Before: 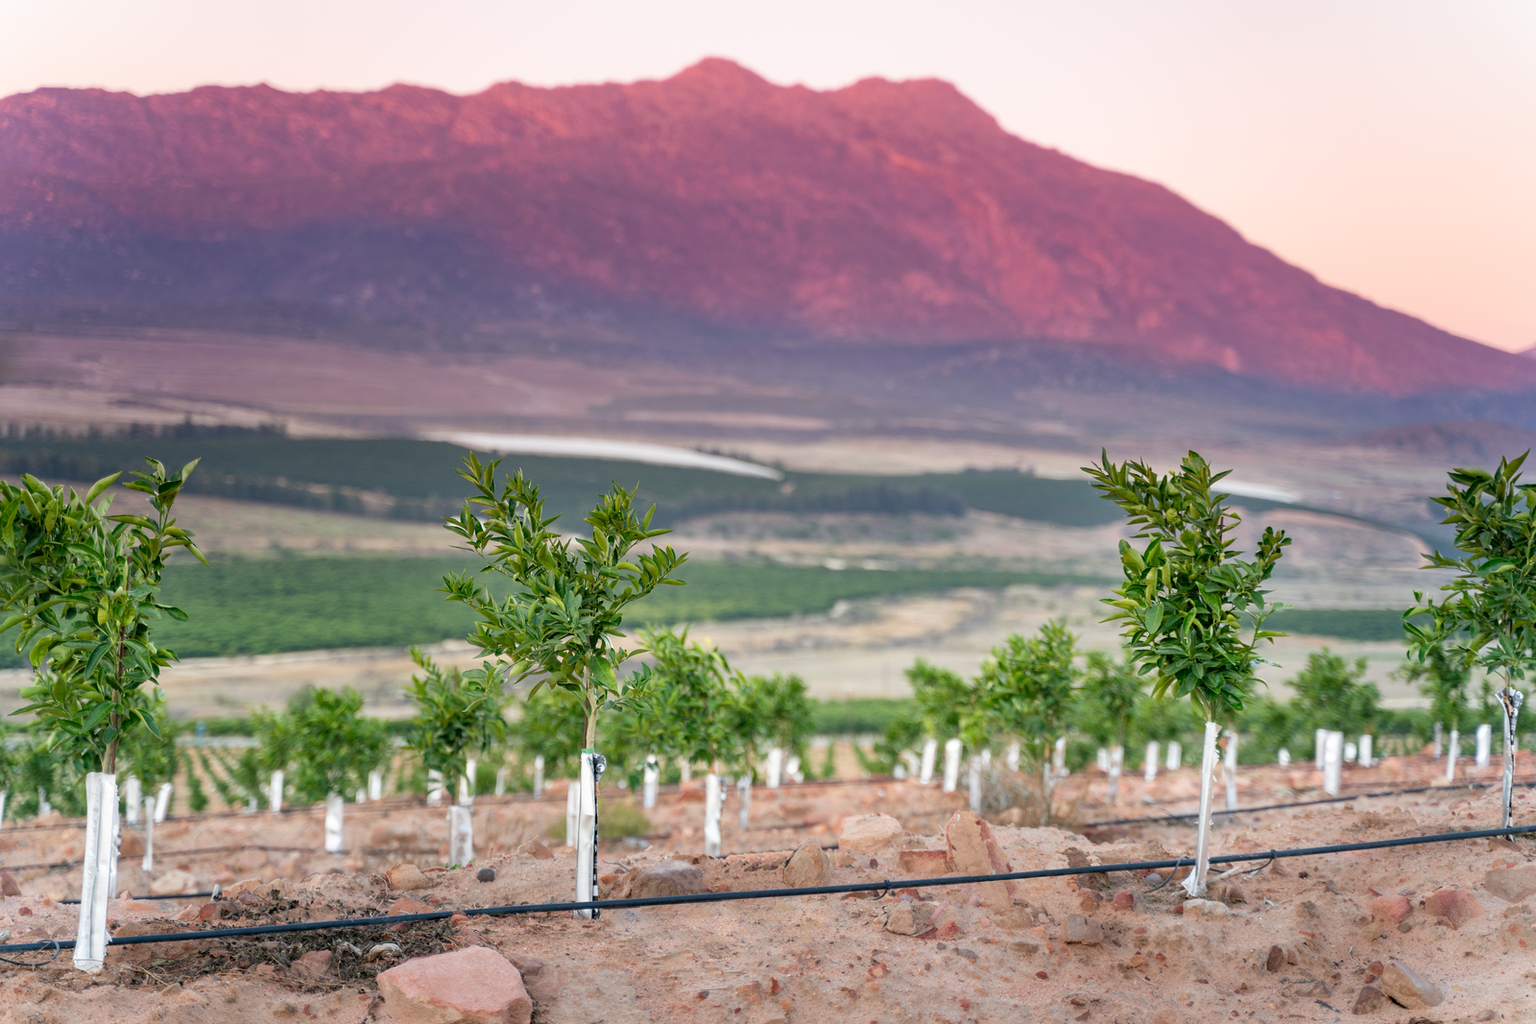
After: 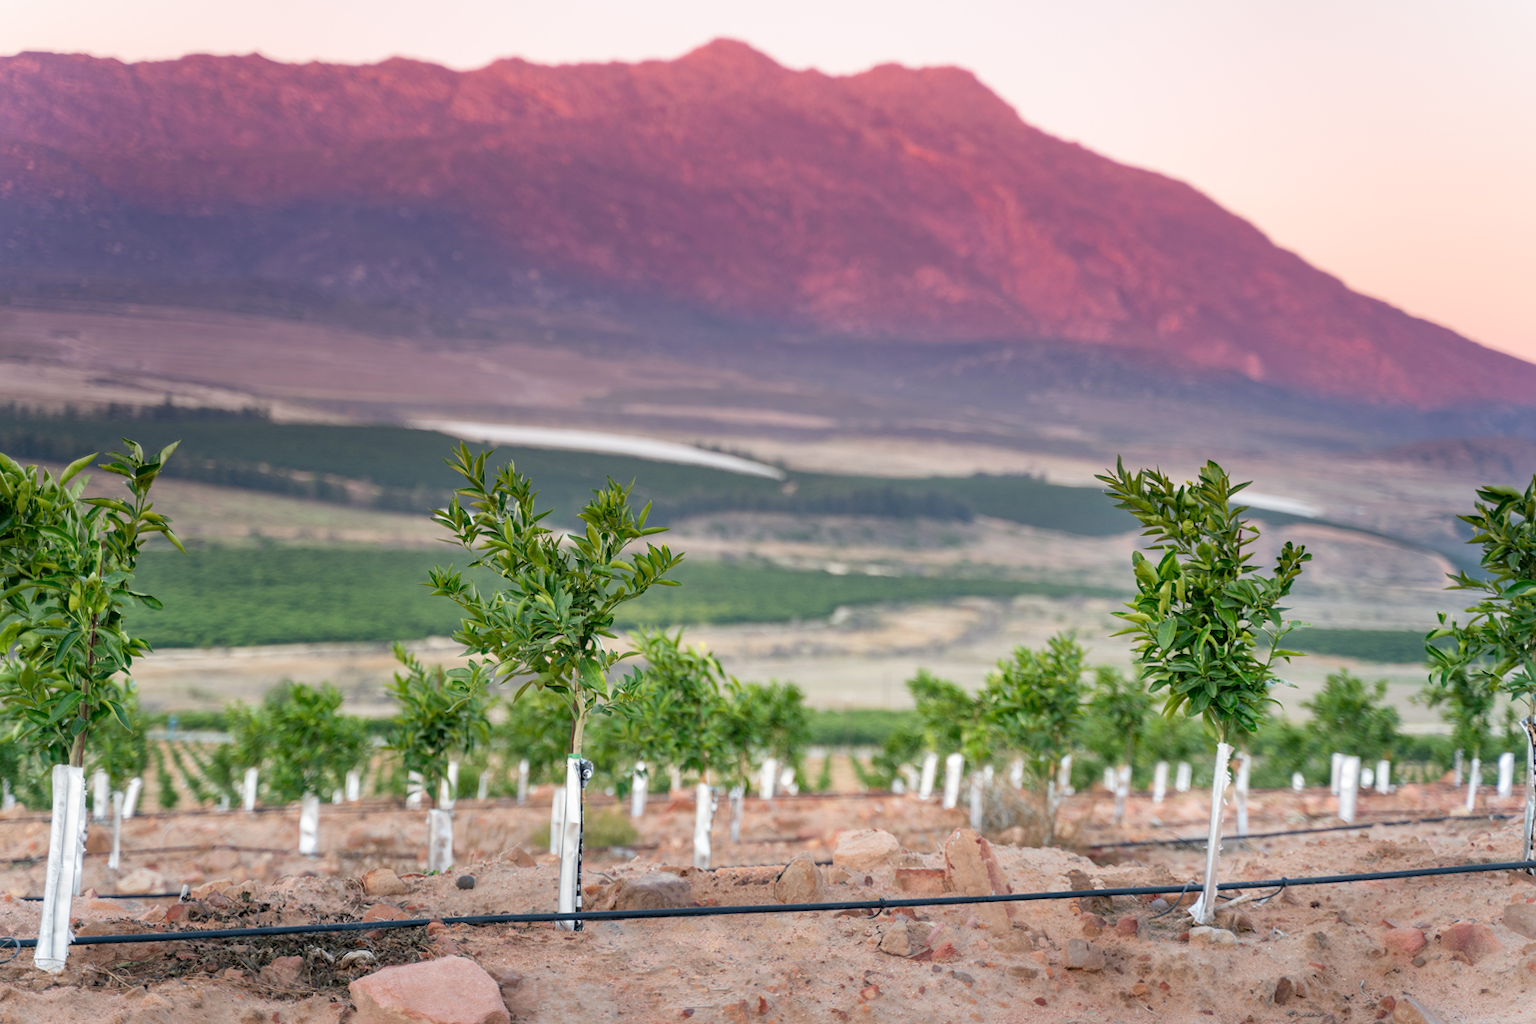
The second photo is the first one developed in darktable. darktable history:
crop and rotate: angle -1.51°
